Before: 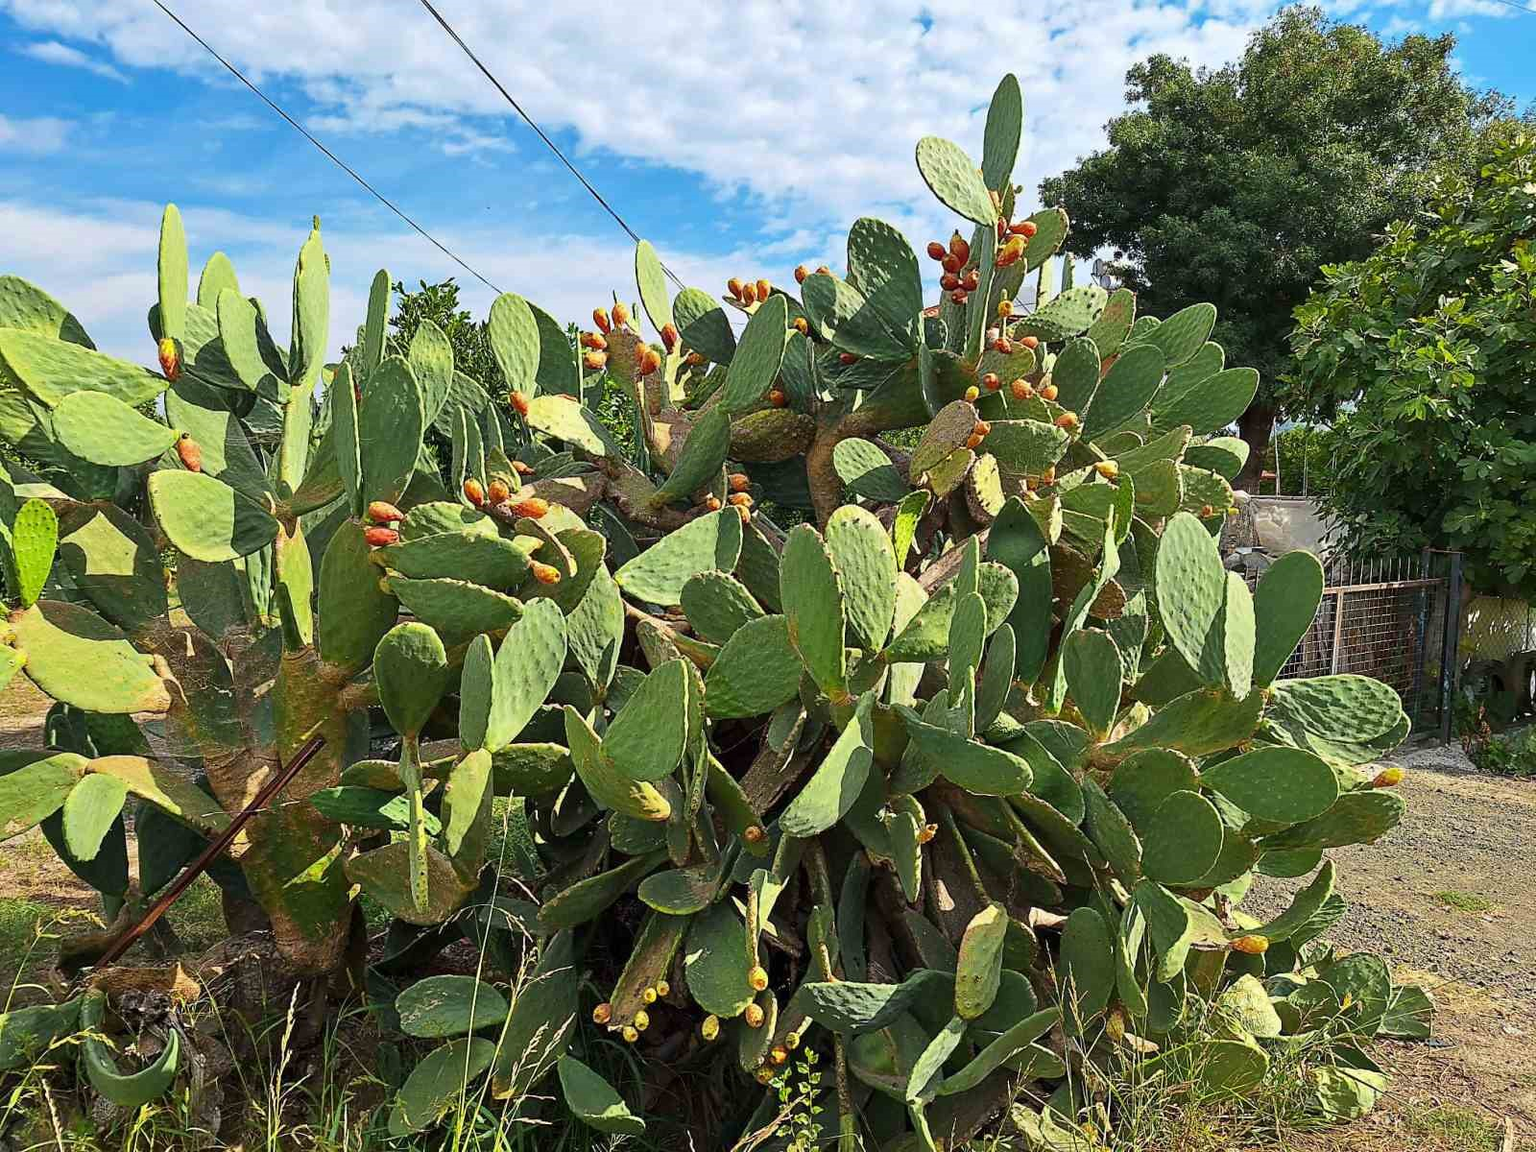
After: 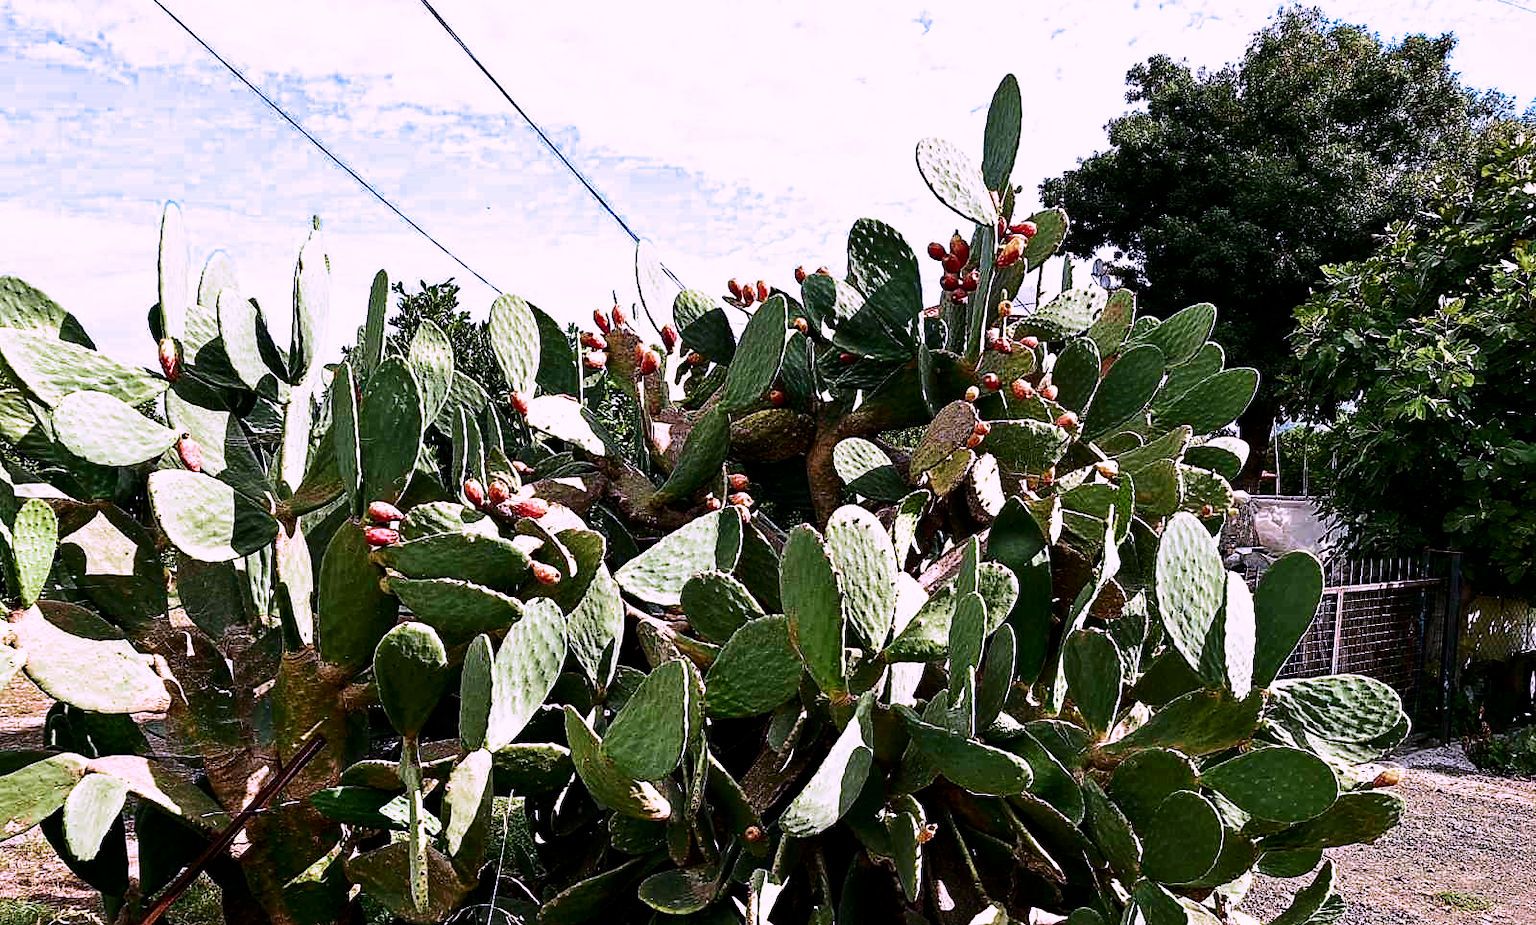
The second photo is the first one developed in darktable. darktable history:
color correction: highlights a* 15.18, highlights b* -25.48
crop: bottom 19.628%
contrast brightness saturation: contrast 0.206, brightness -0.104, saturation 0.214
filmic rgb: black relative exposure -8.23 EV, white relative exposure 2.2 EV, target white luminance 99.869%, hardness 7.17, latitude 74.87%, contrast 1.317, highlights saturation mix -2.28%, shadows ↔ highlights balance 30.18%, color science v4 (2020), iterations of high-quality reconstruction 0
